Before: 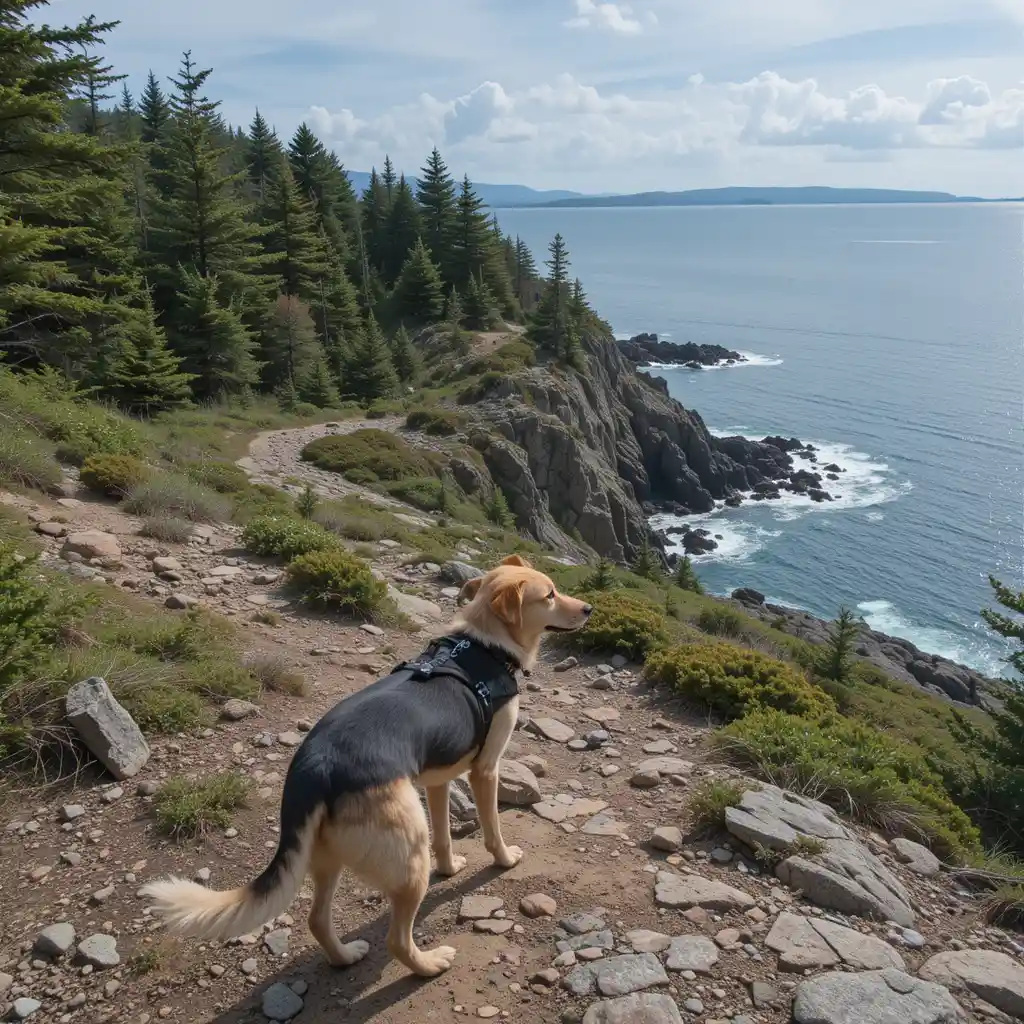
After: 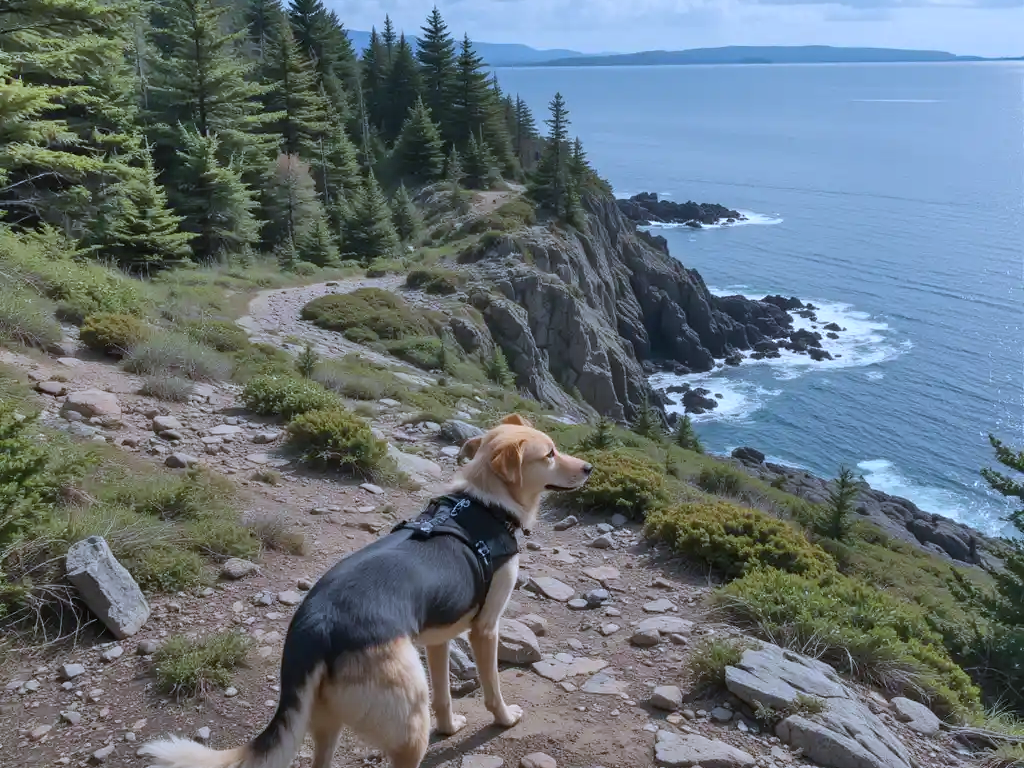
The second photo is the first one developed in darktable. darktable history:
white balance: red 0.931, blue 1.11
shadows and highlights: shadows 75, highlights -25, soften with gaussian
tone equalizer: on, module defaults
crop: top 13.819%, bottom 11.169%
color correction: highlights a* -0.137, highlights b* -5.91, shadows a* -0.137, shadows b* -0.137
